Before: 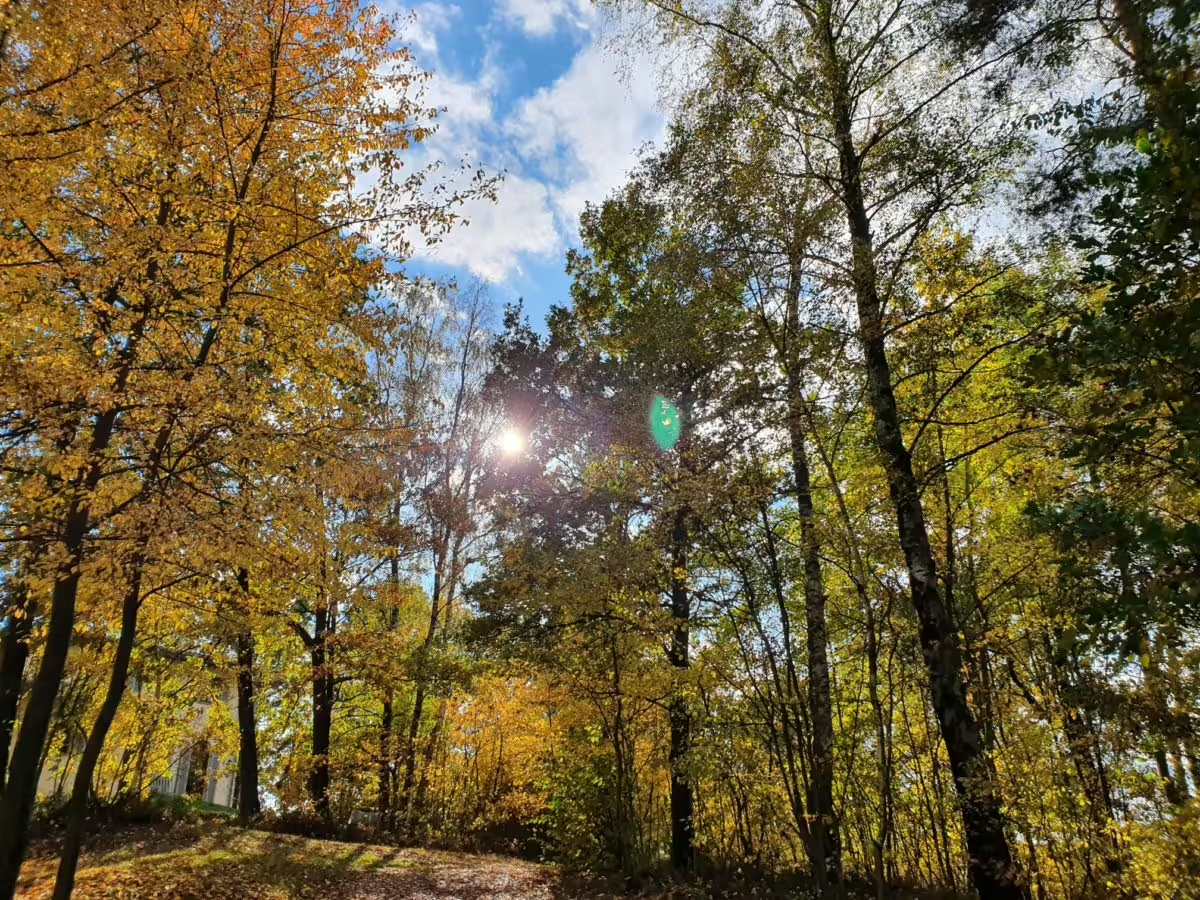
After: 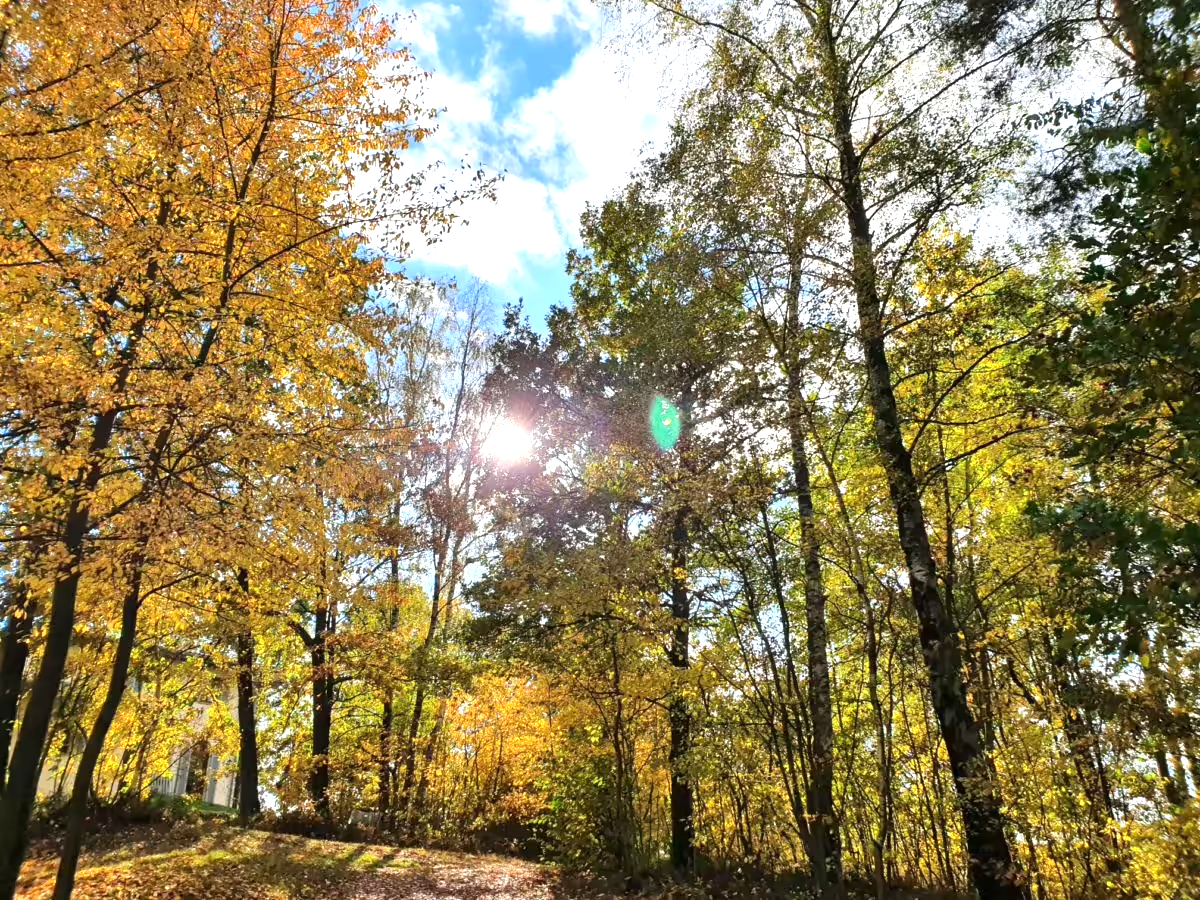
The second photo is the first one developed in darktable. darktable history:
exposure: black level correction 0, exposure 0.89 EV, compensate exposure bias true
